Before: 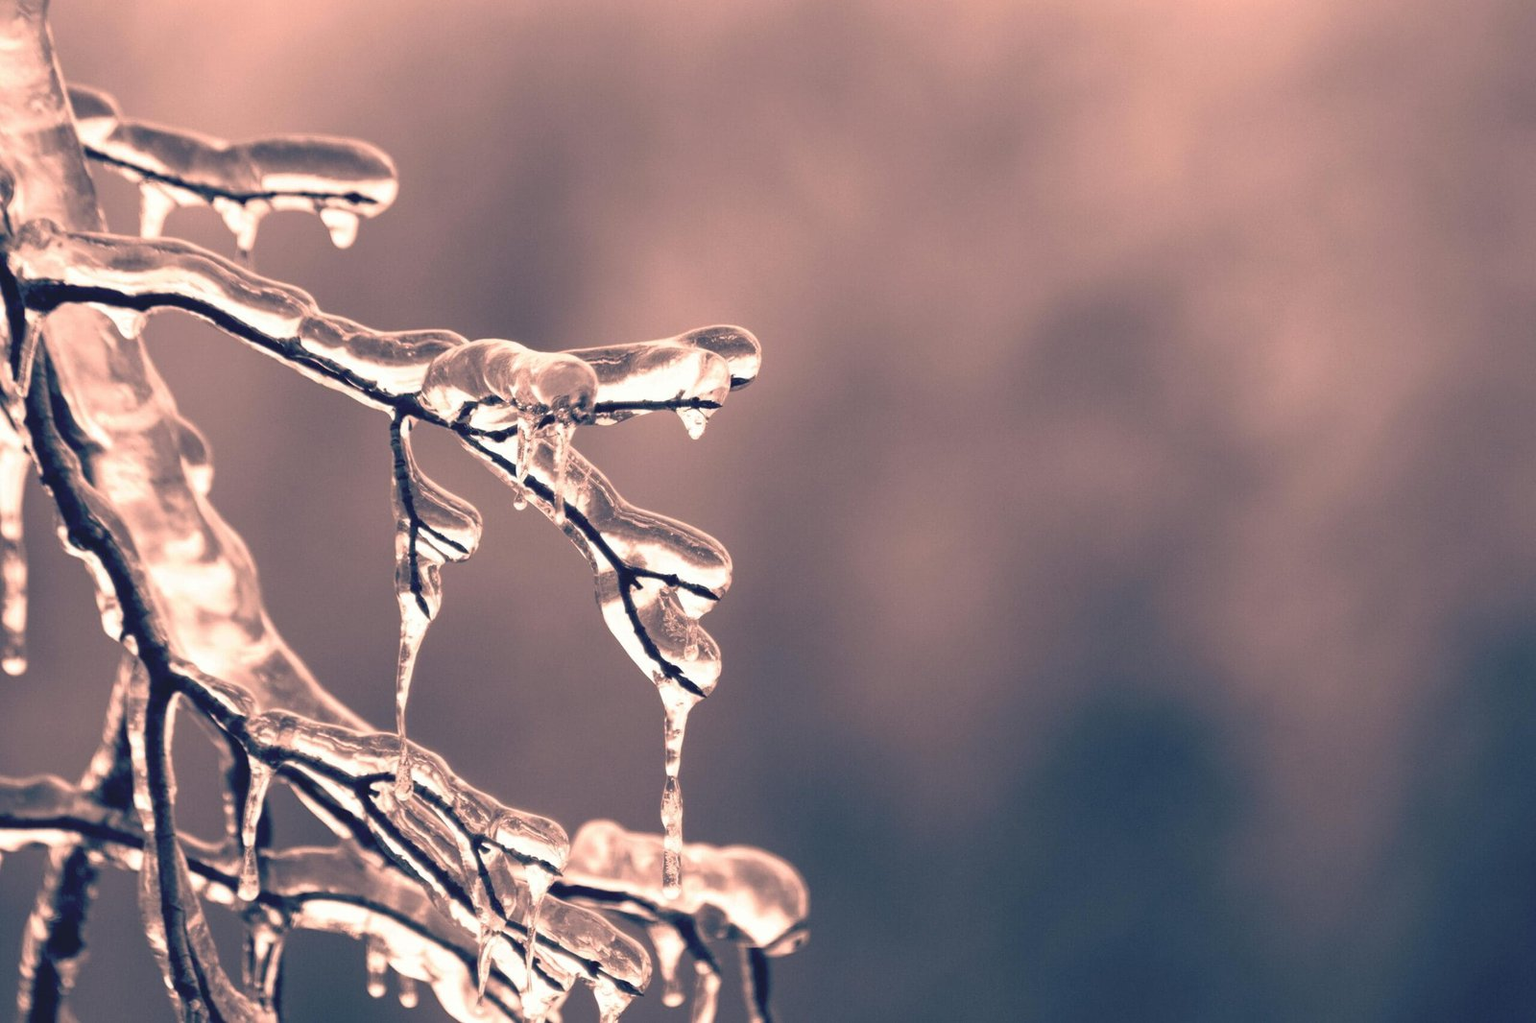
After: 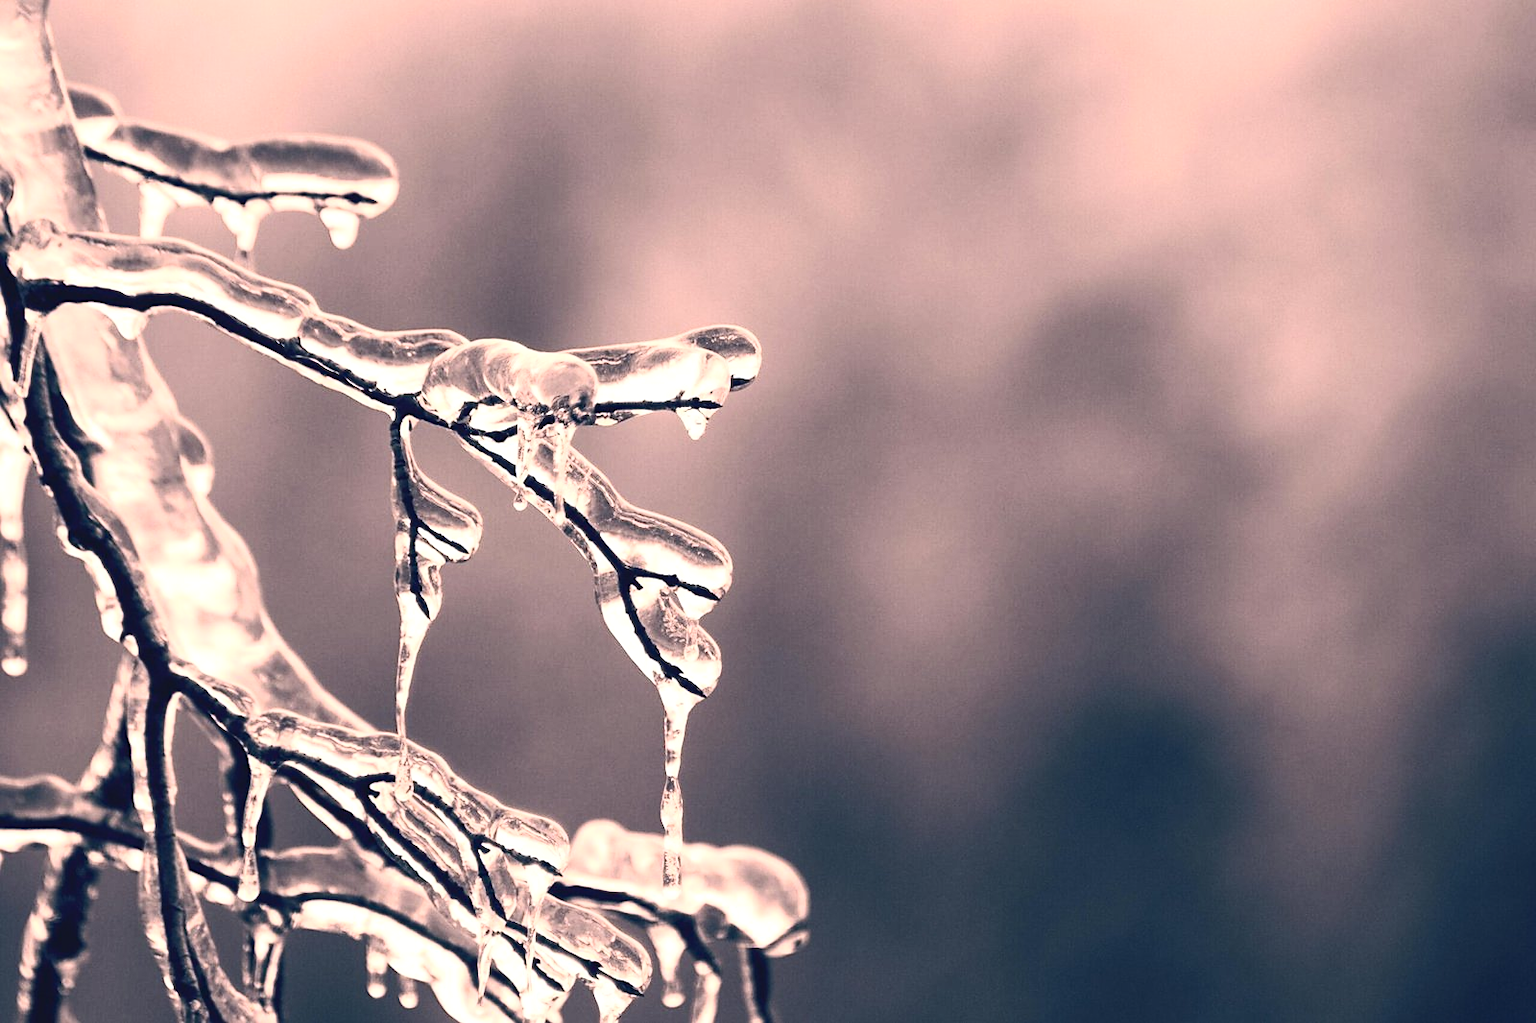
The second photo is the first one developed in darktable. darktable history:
contrast brightness saturation: contrast 0.389, brightness 0.105
levels: levels [0, 0.492, 0.984]
sharpen: radius 1.845, amount 0.398, threshold 1.653
